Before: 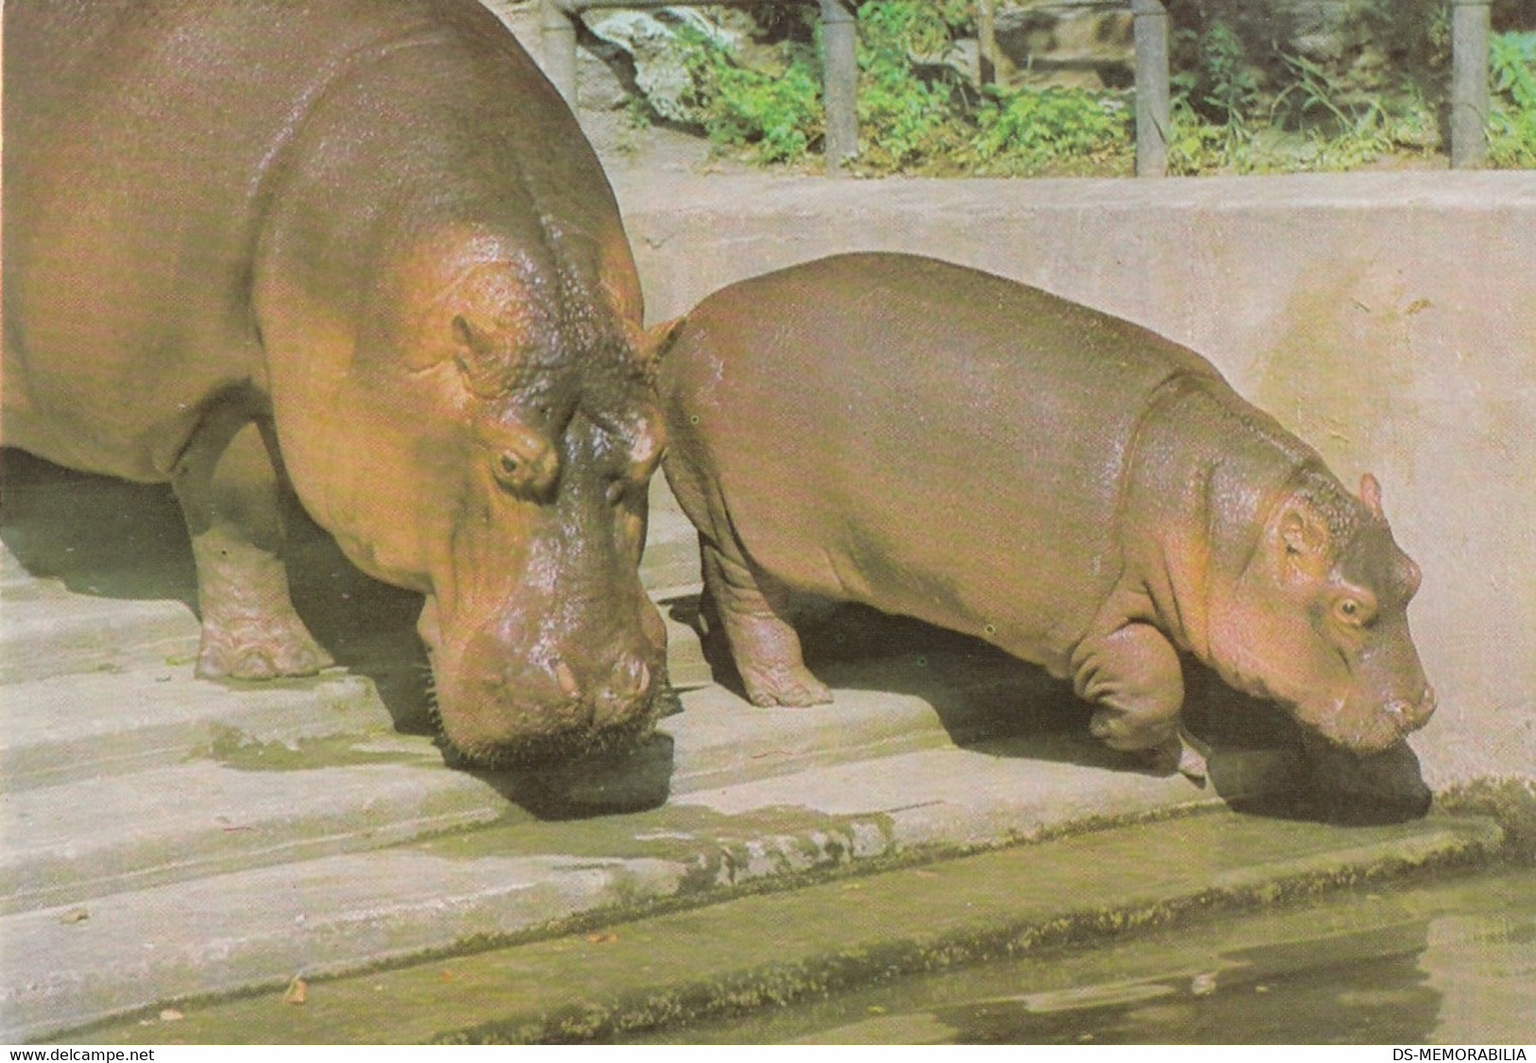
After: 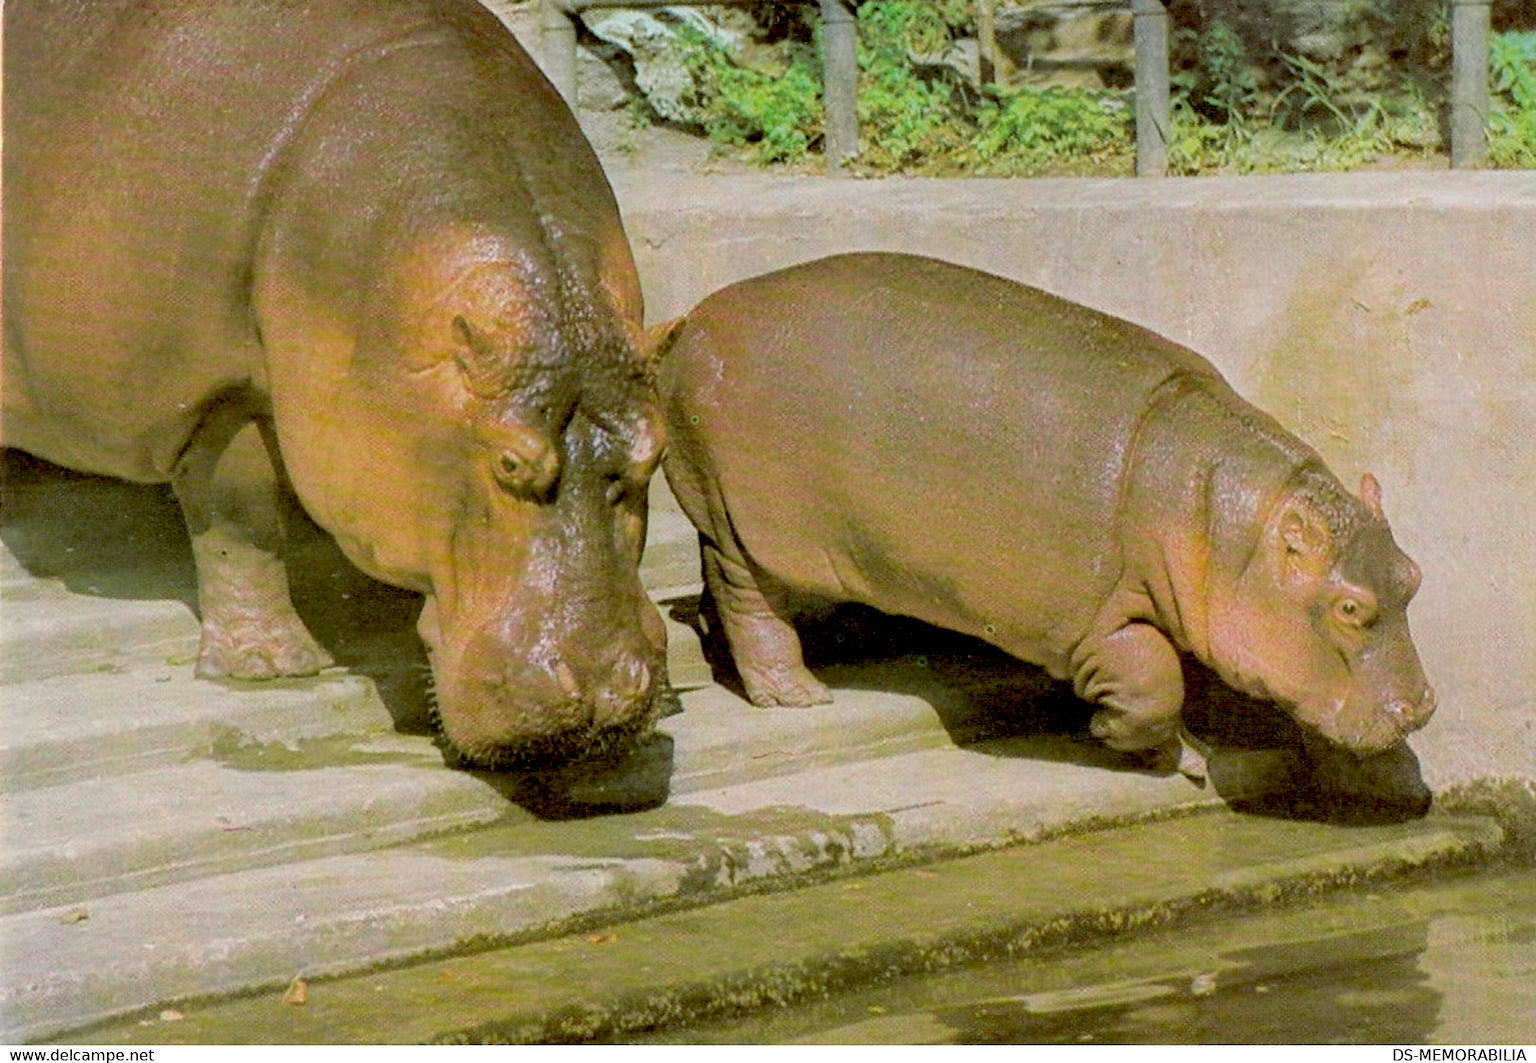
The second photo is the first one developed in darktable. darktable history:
exposure: black level correction 0.047, exposure 0.013 EV, compensate highlight preservation false
sharpen: radius 2.883, amount 0.868, threshold 47.523
